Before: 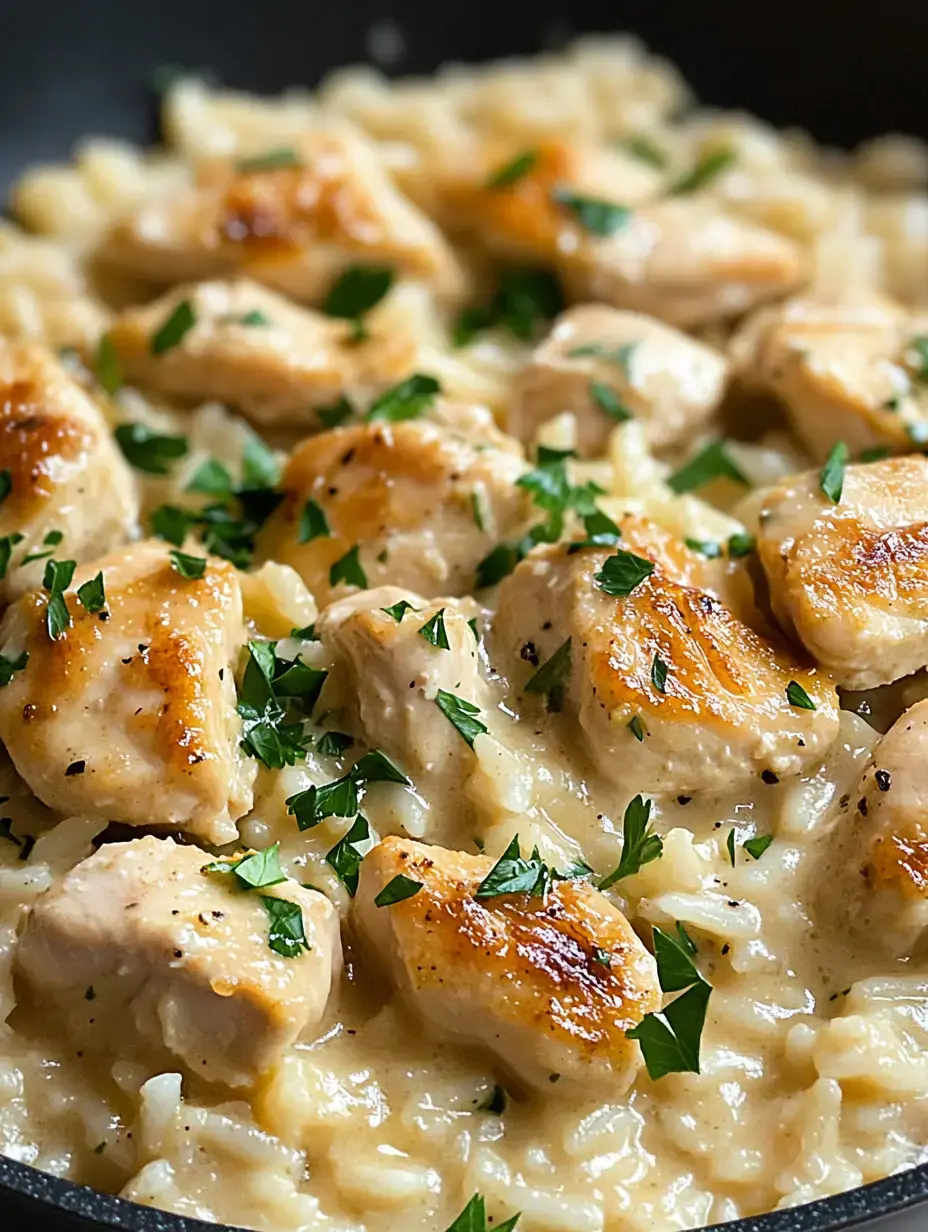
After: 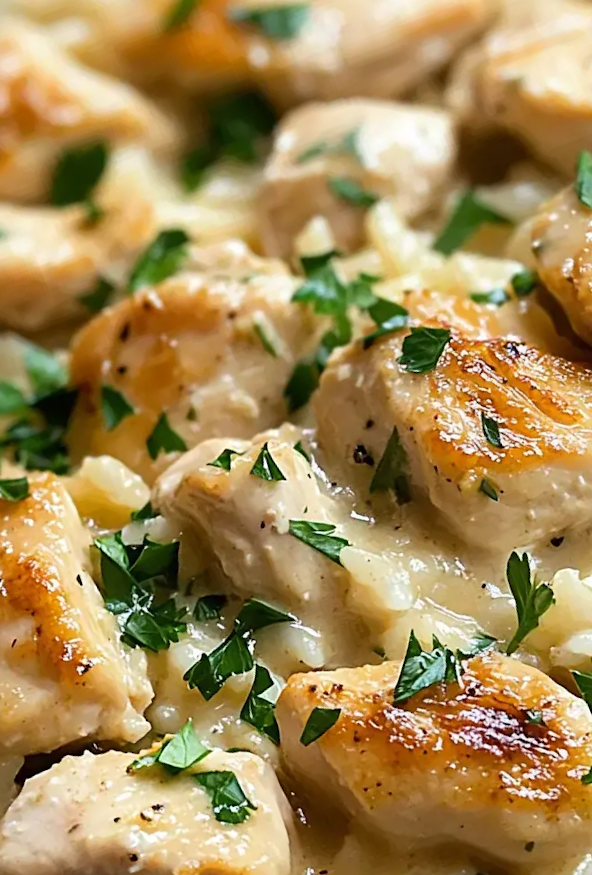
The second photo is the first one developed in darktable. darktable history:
crop and rotate: angle 19.83°, left 6.836%, right 4.293%, bottom 1.091%
